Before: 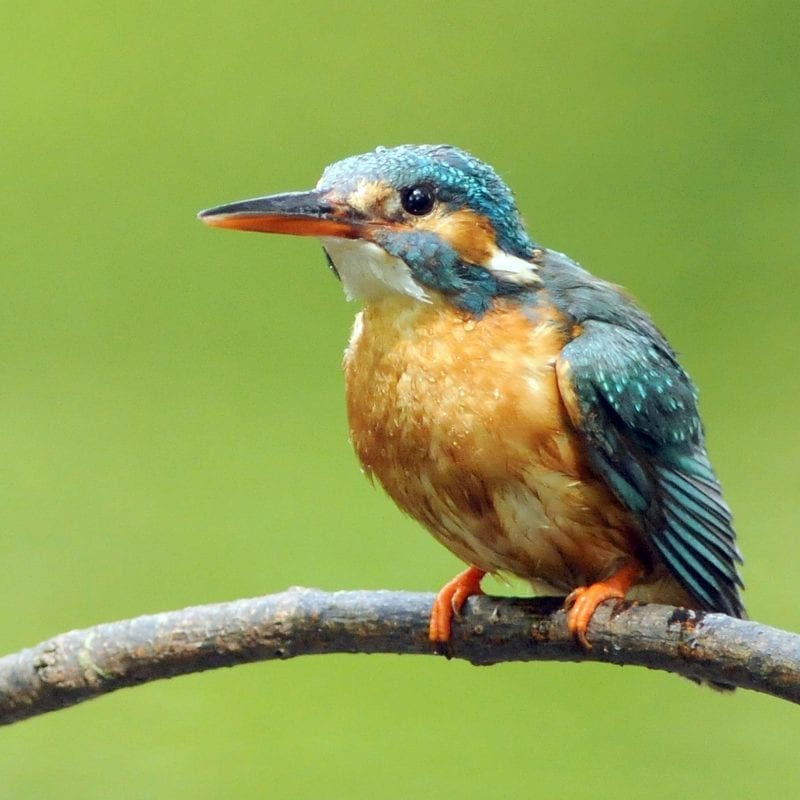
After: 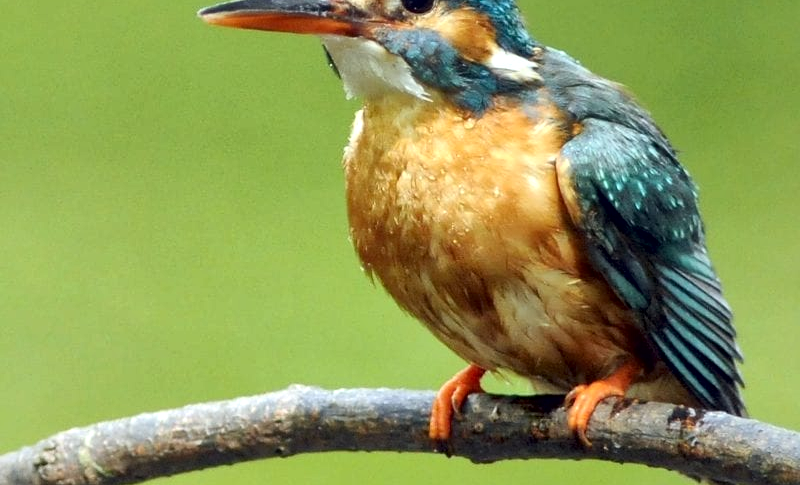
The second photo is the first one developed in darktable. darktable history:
local contrast: mode bilateral grid, contrast 20, coarseness 50, detail 161%, midtone range 0.2
crop and rotate: top 25.357%, bottom 13.942%
